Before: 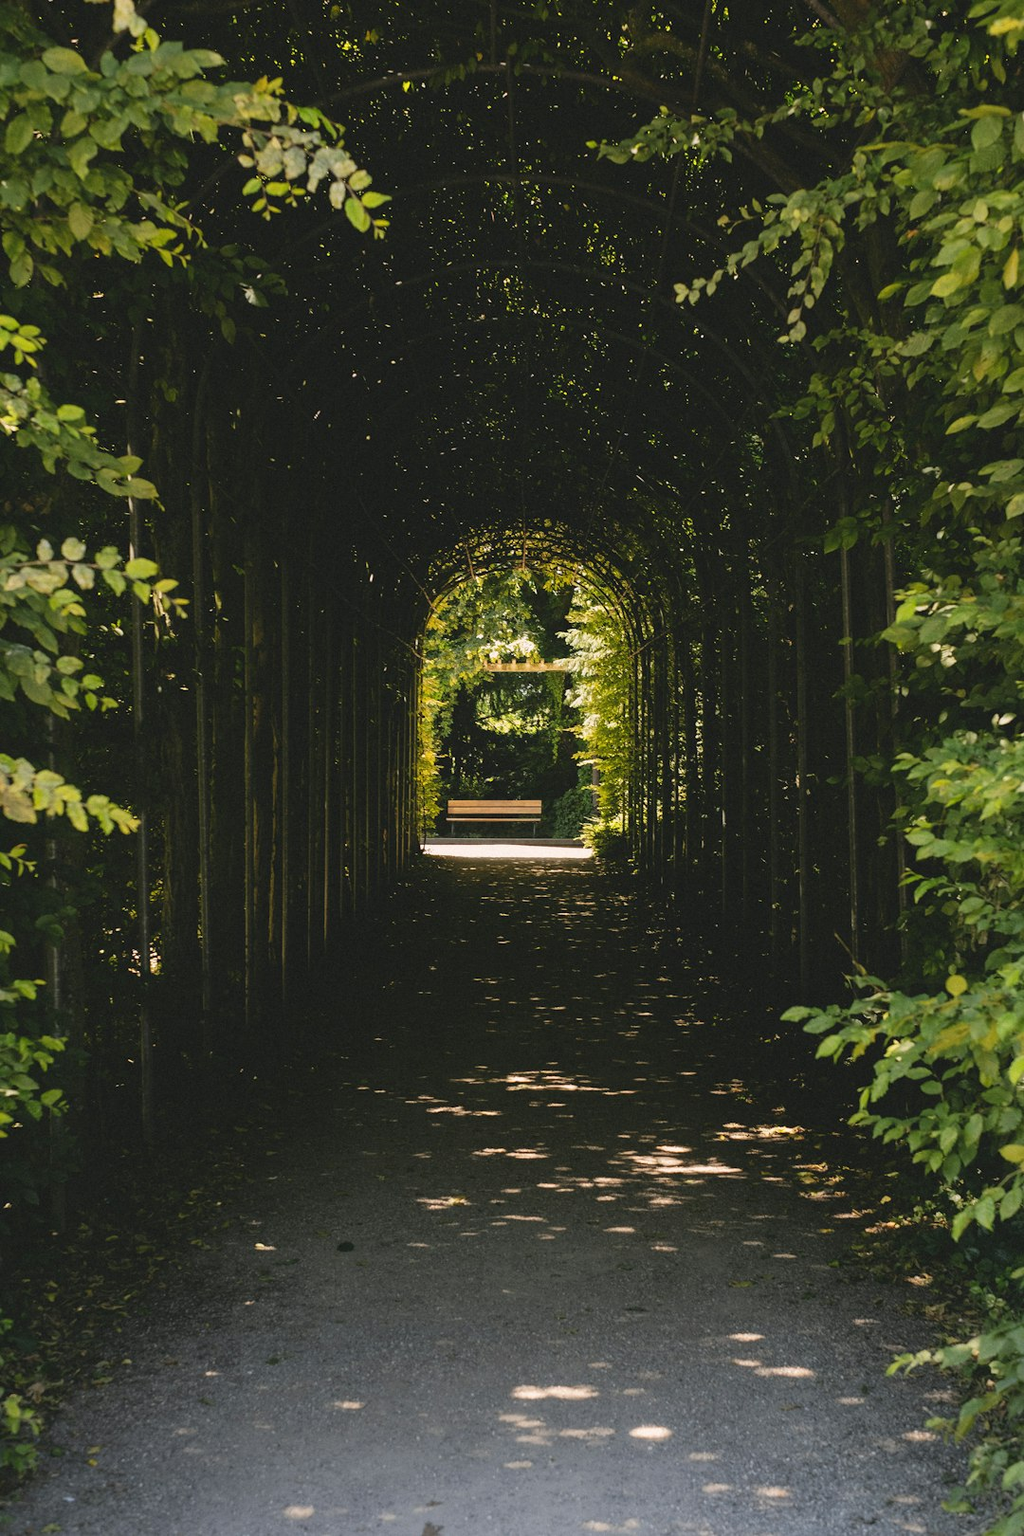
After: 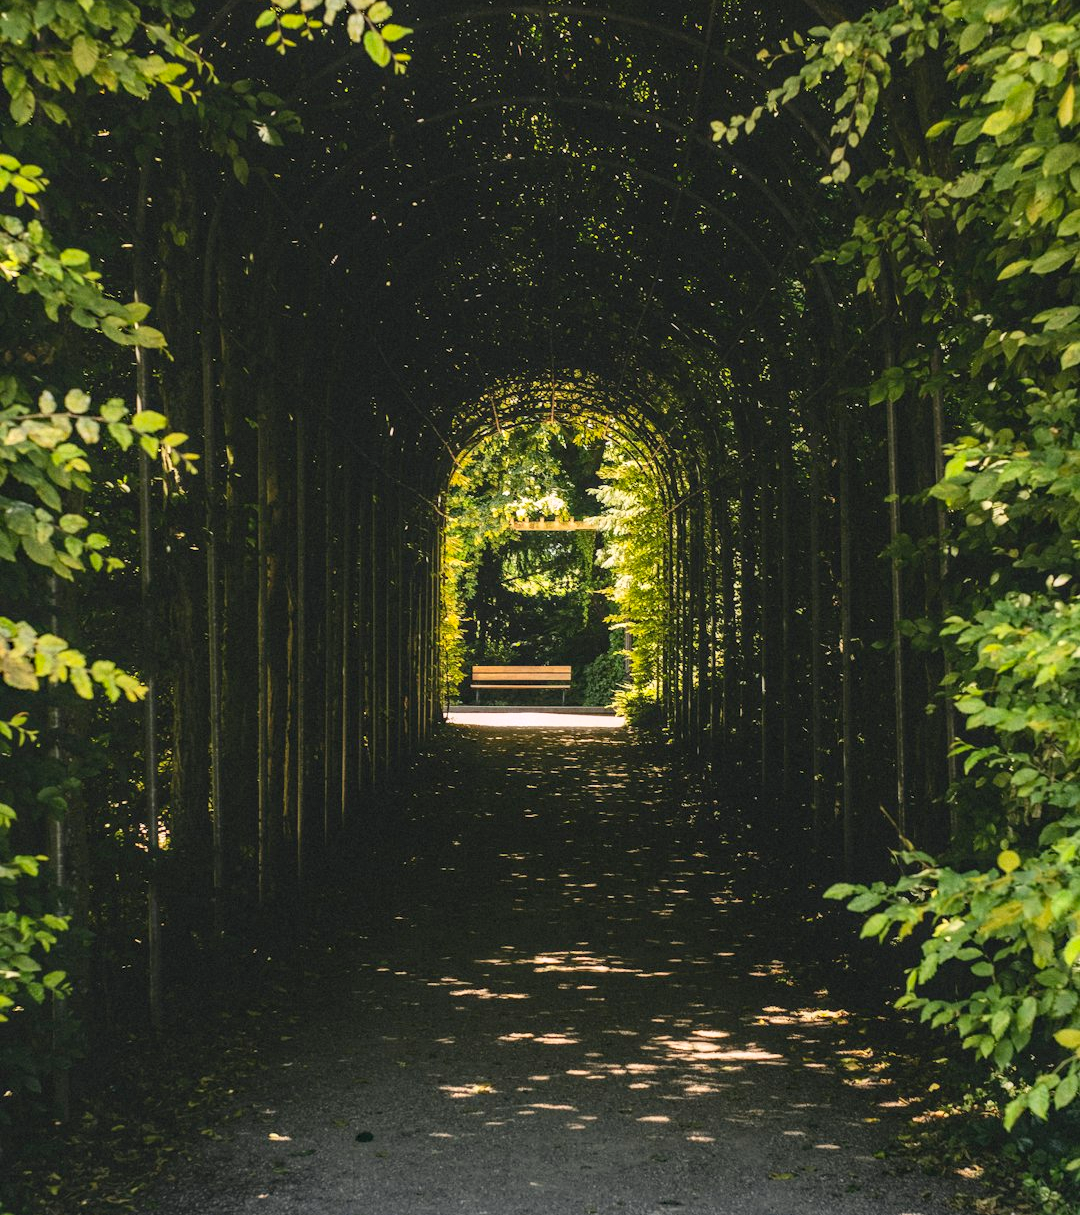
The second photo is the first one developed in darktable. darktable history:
haze removal: compatibility mode true, adaptive false
crop: top 11.038%, bottom 13.962%
local contrast: on, module defaults
contrast brightness saturation: contrast 0.2, brightness 0.16, saturation 0.22
